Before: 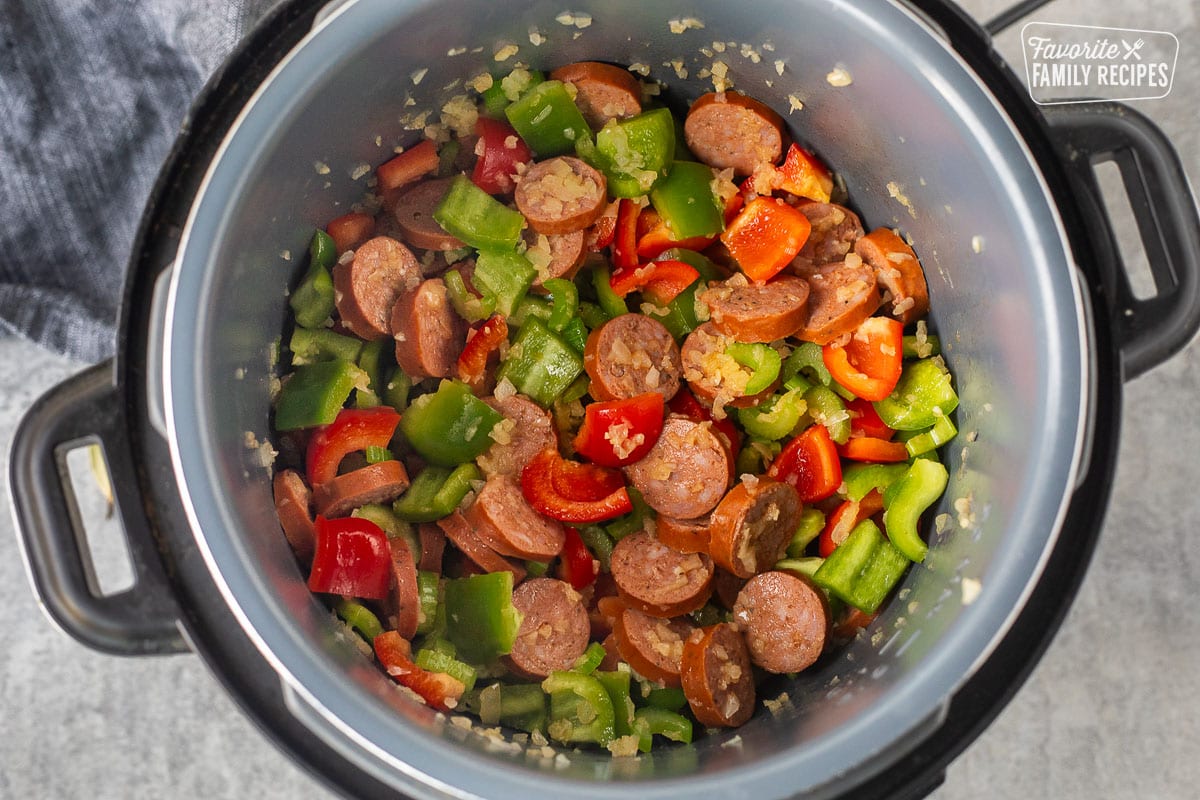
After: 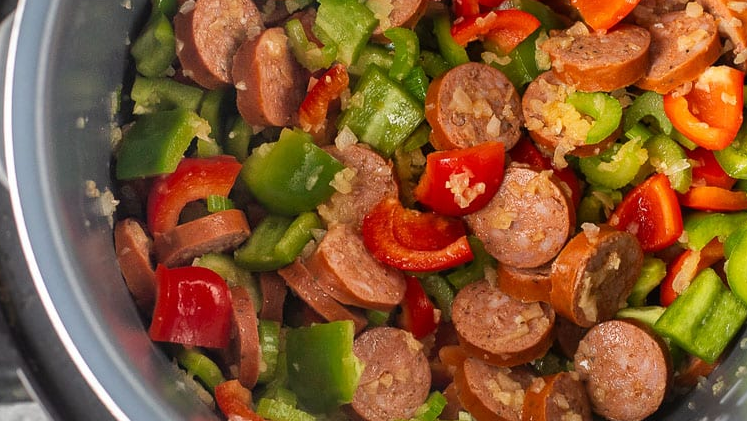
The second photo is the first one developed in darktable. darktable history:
crop: left 13.253%, top 31.401%, right 24.458%, bottom 15.944%
